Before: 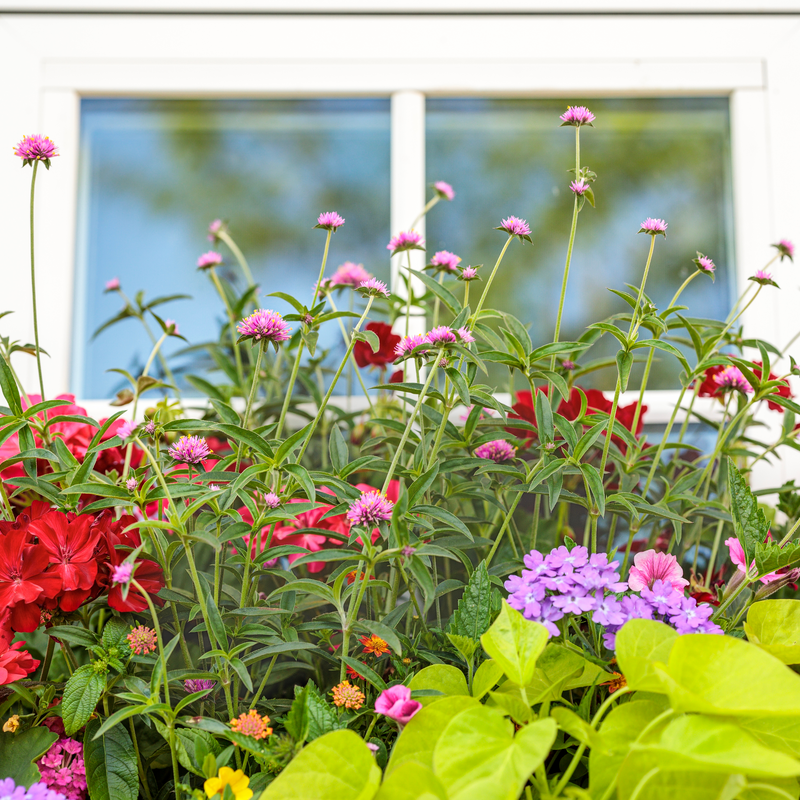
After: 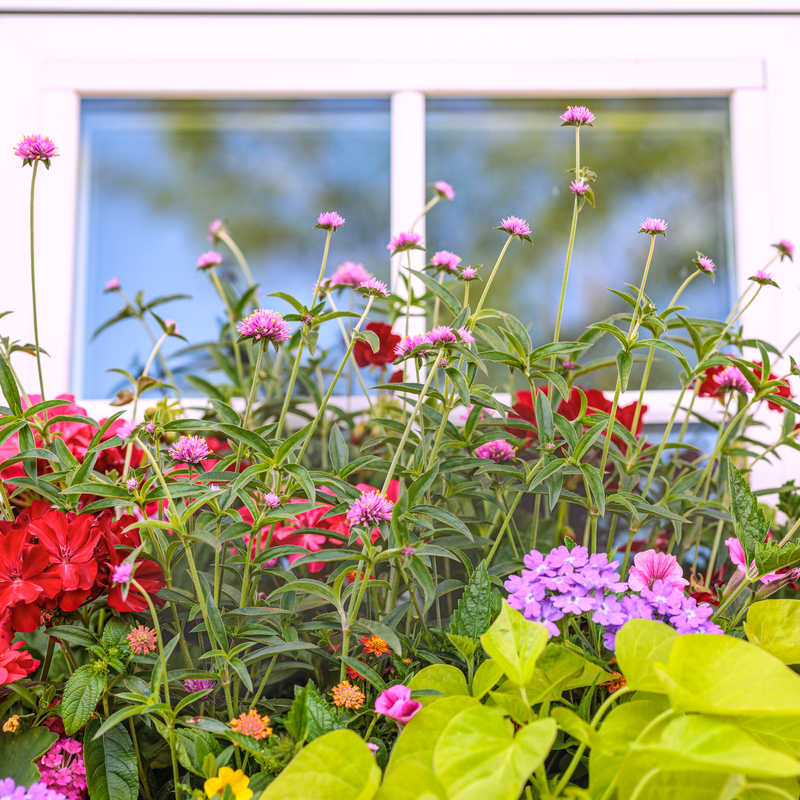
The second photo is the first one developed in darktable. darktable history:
exposure: exposure -0.041 EV, compensate highlight preservation false
white balance: red 1.066, blue 1.119
local contrast: detail 110%
